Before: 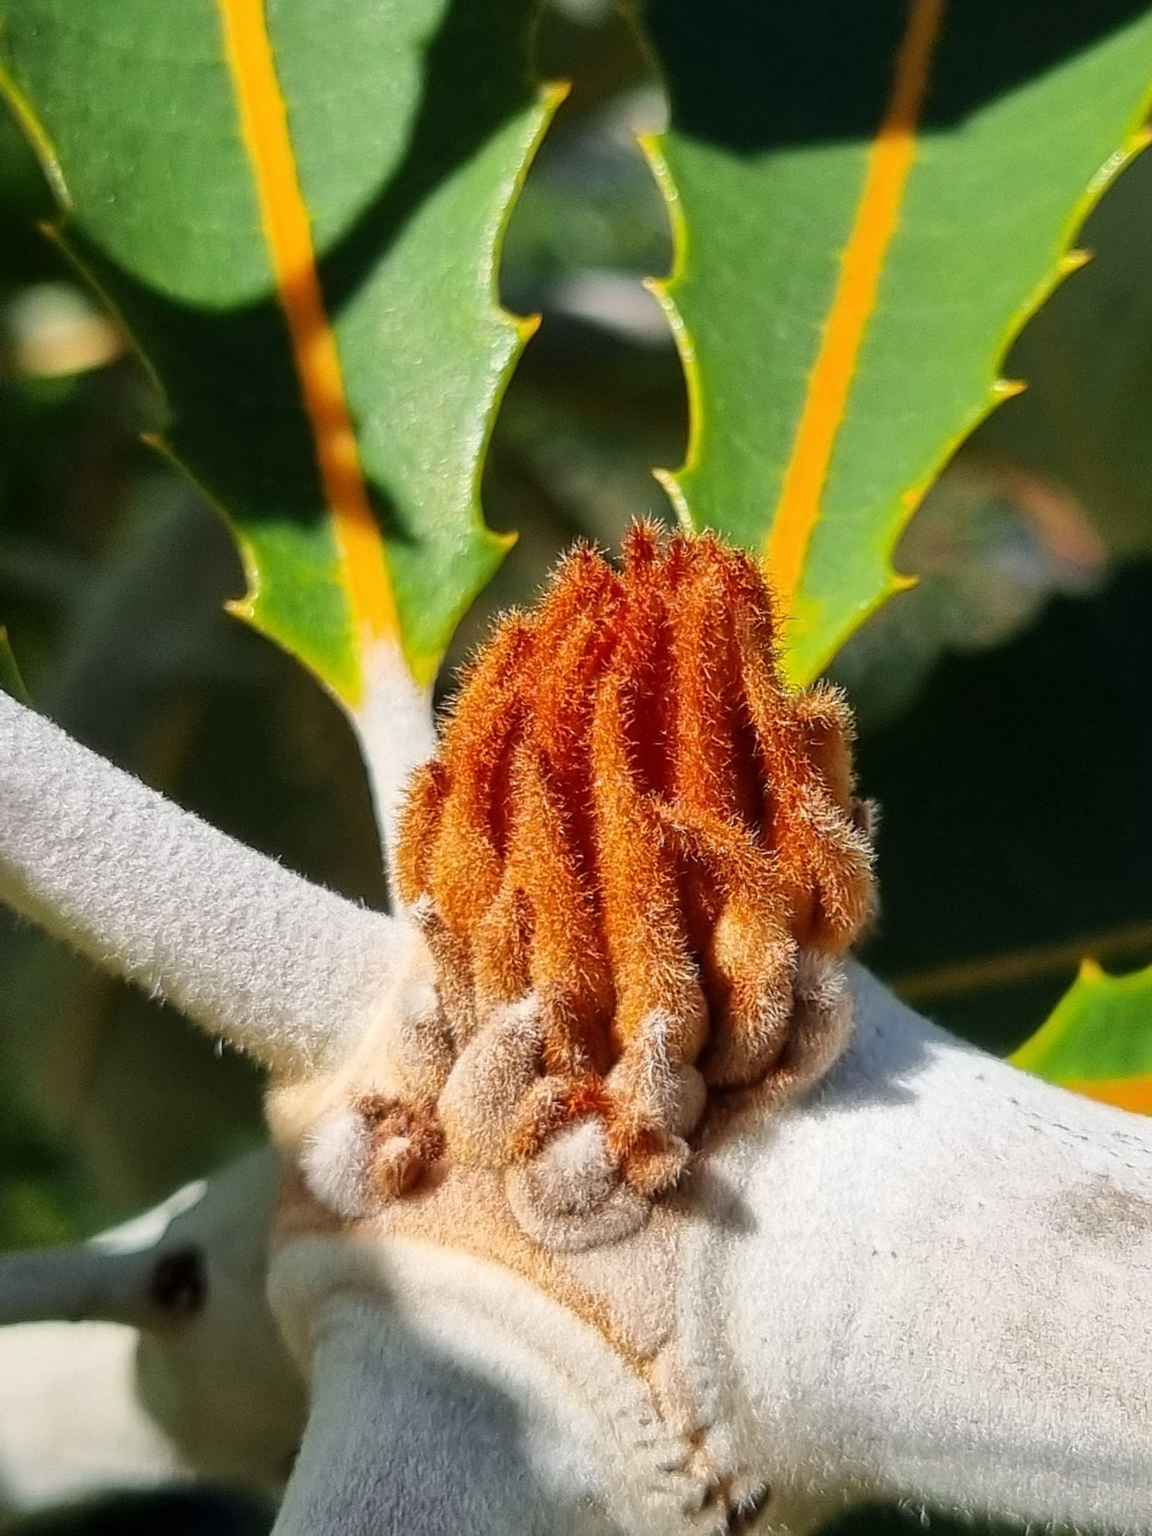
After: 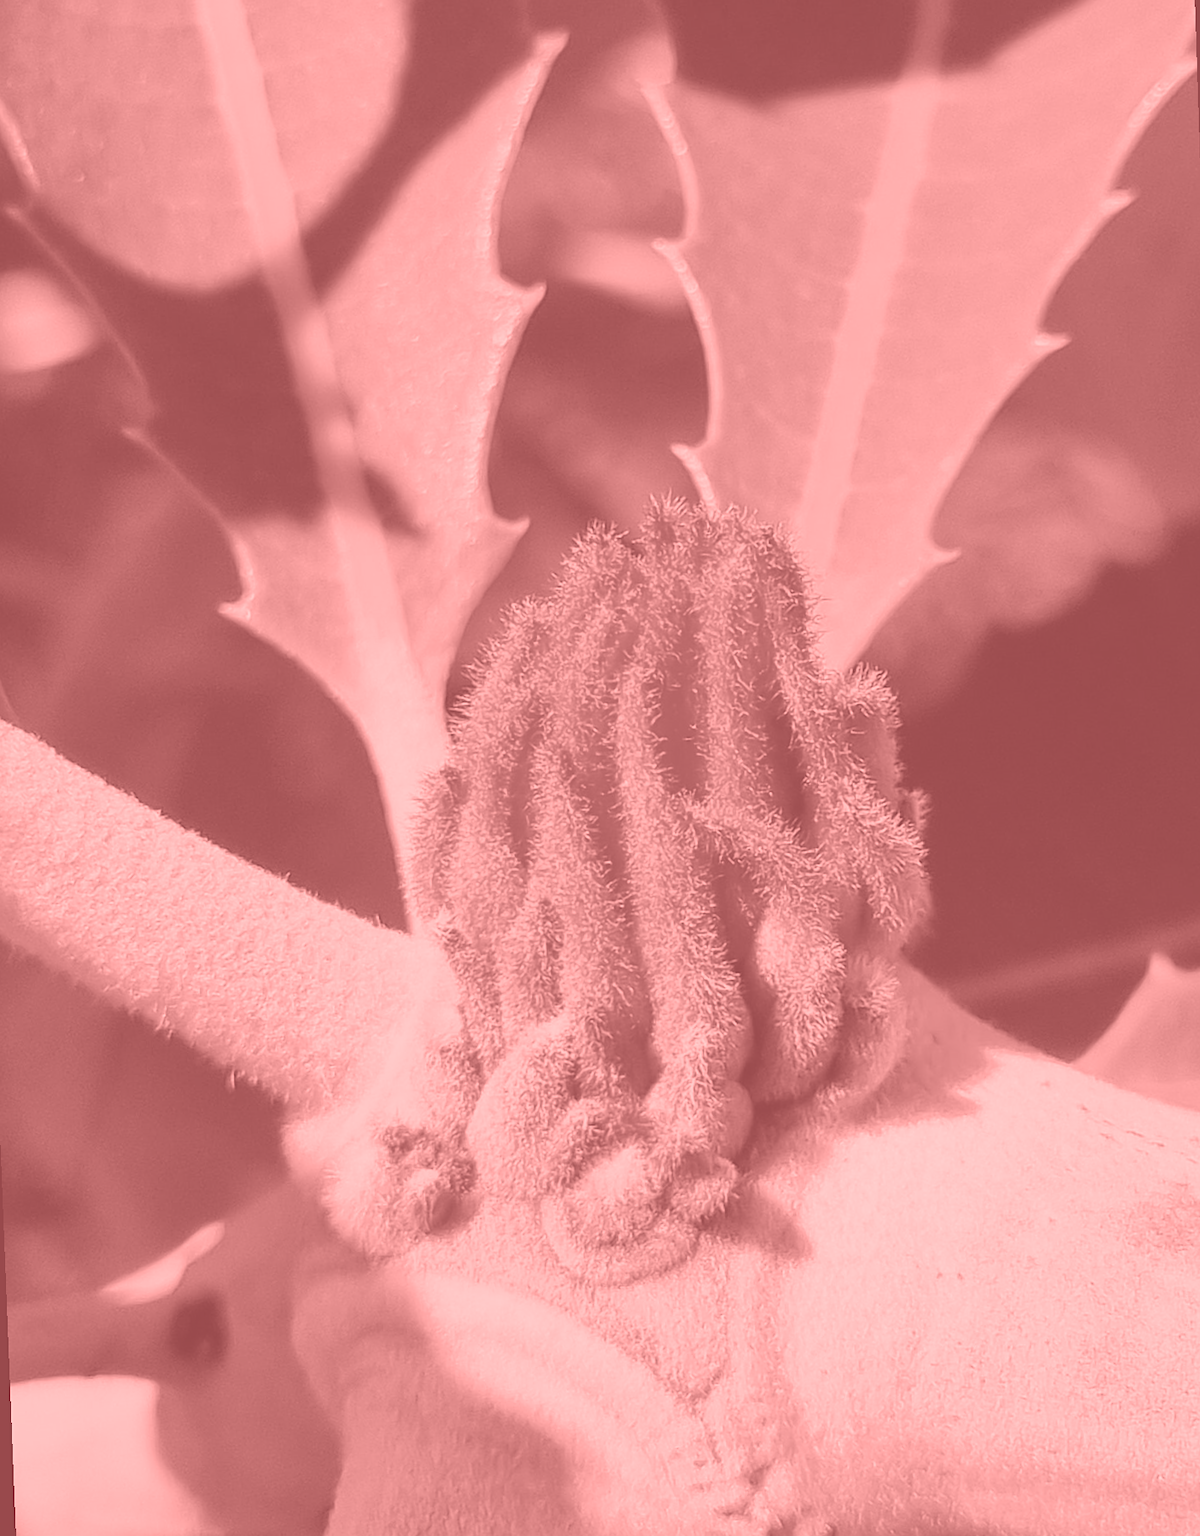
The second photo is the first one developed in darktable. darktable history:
colorize: saturation 51%, source mix 50.67%, lightness 50.67%
rotate and perspective: rotation -2.12°, lens shift (vertical) 0.009, lens shift (horizontal) -0.008, automatic cropping original format, crop left 0.036, crop right 0.964, crop top 0.05, crop bottom 0.959
sharpen: amount 0.2
